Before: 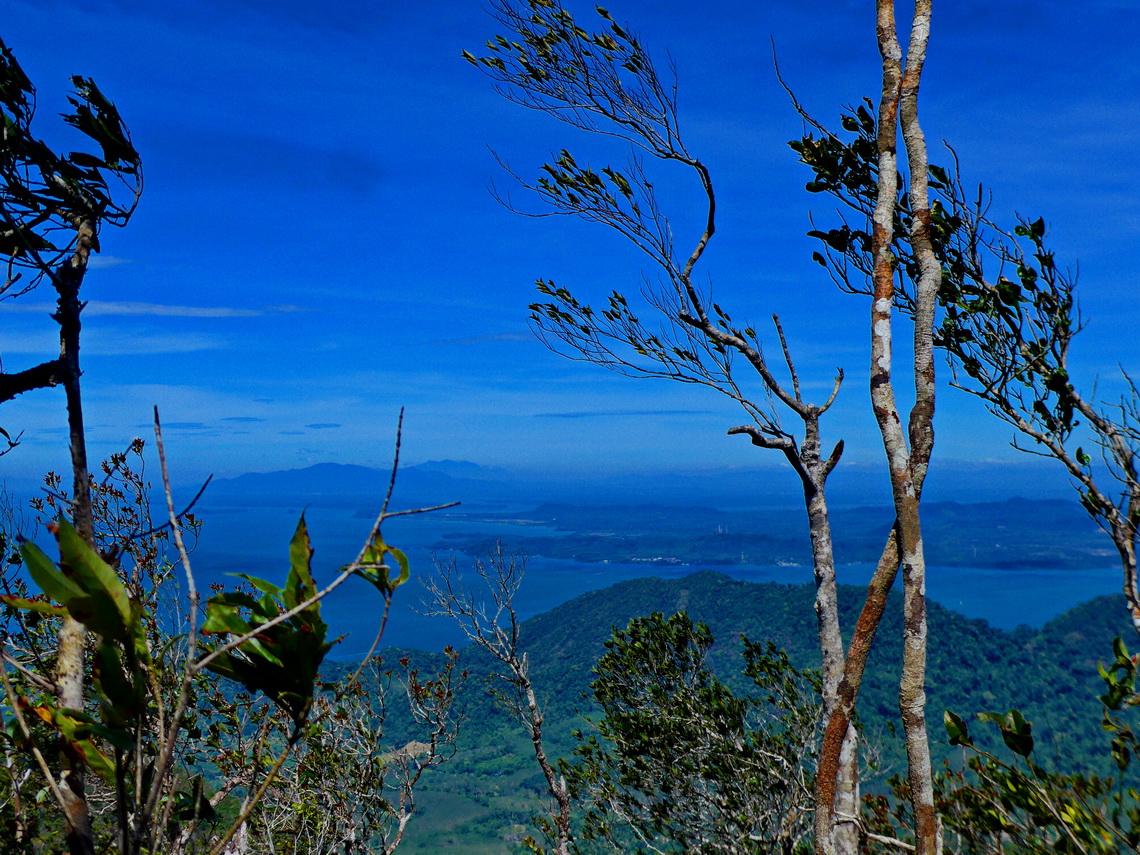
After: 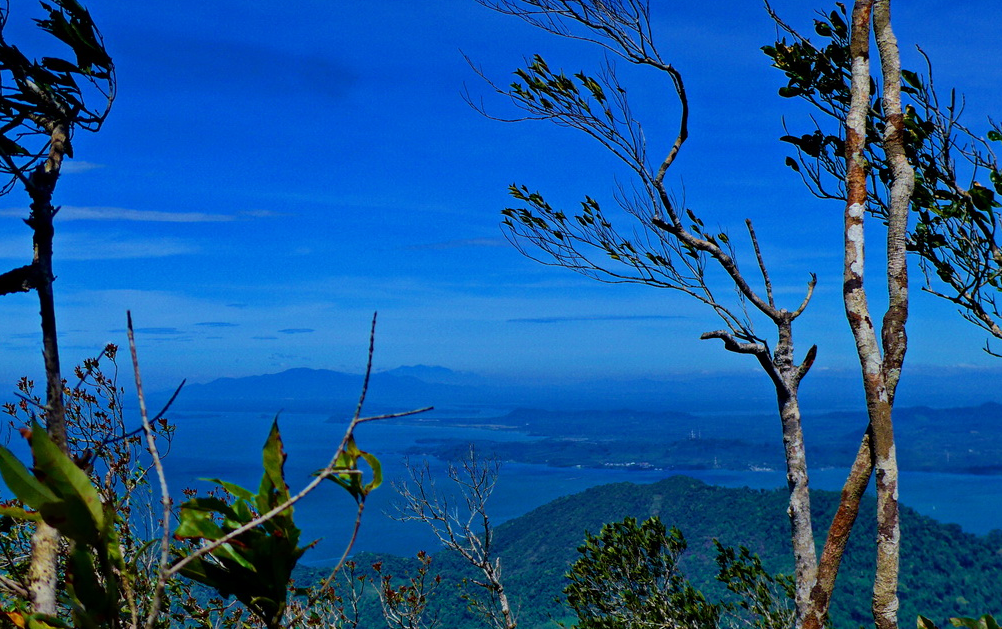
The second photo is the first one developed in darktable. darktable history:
crop and rotate: left 2.425%, top 11.305%, right 9.6%, bottom 15.08%
velvia: on, module defaults
